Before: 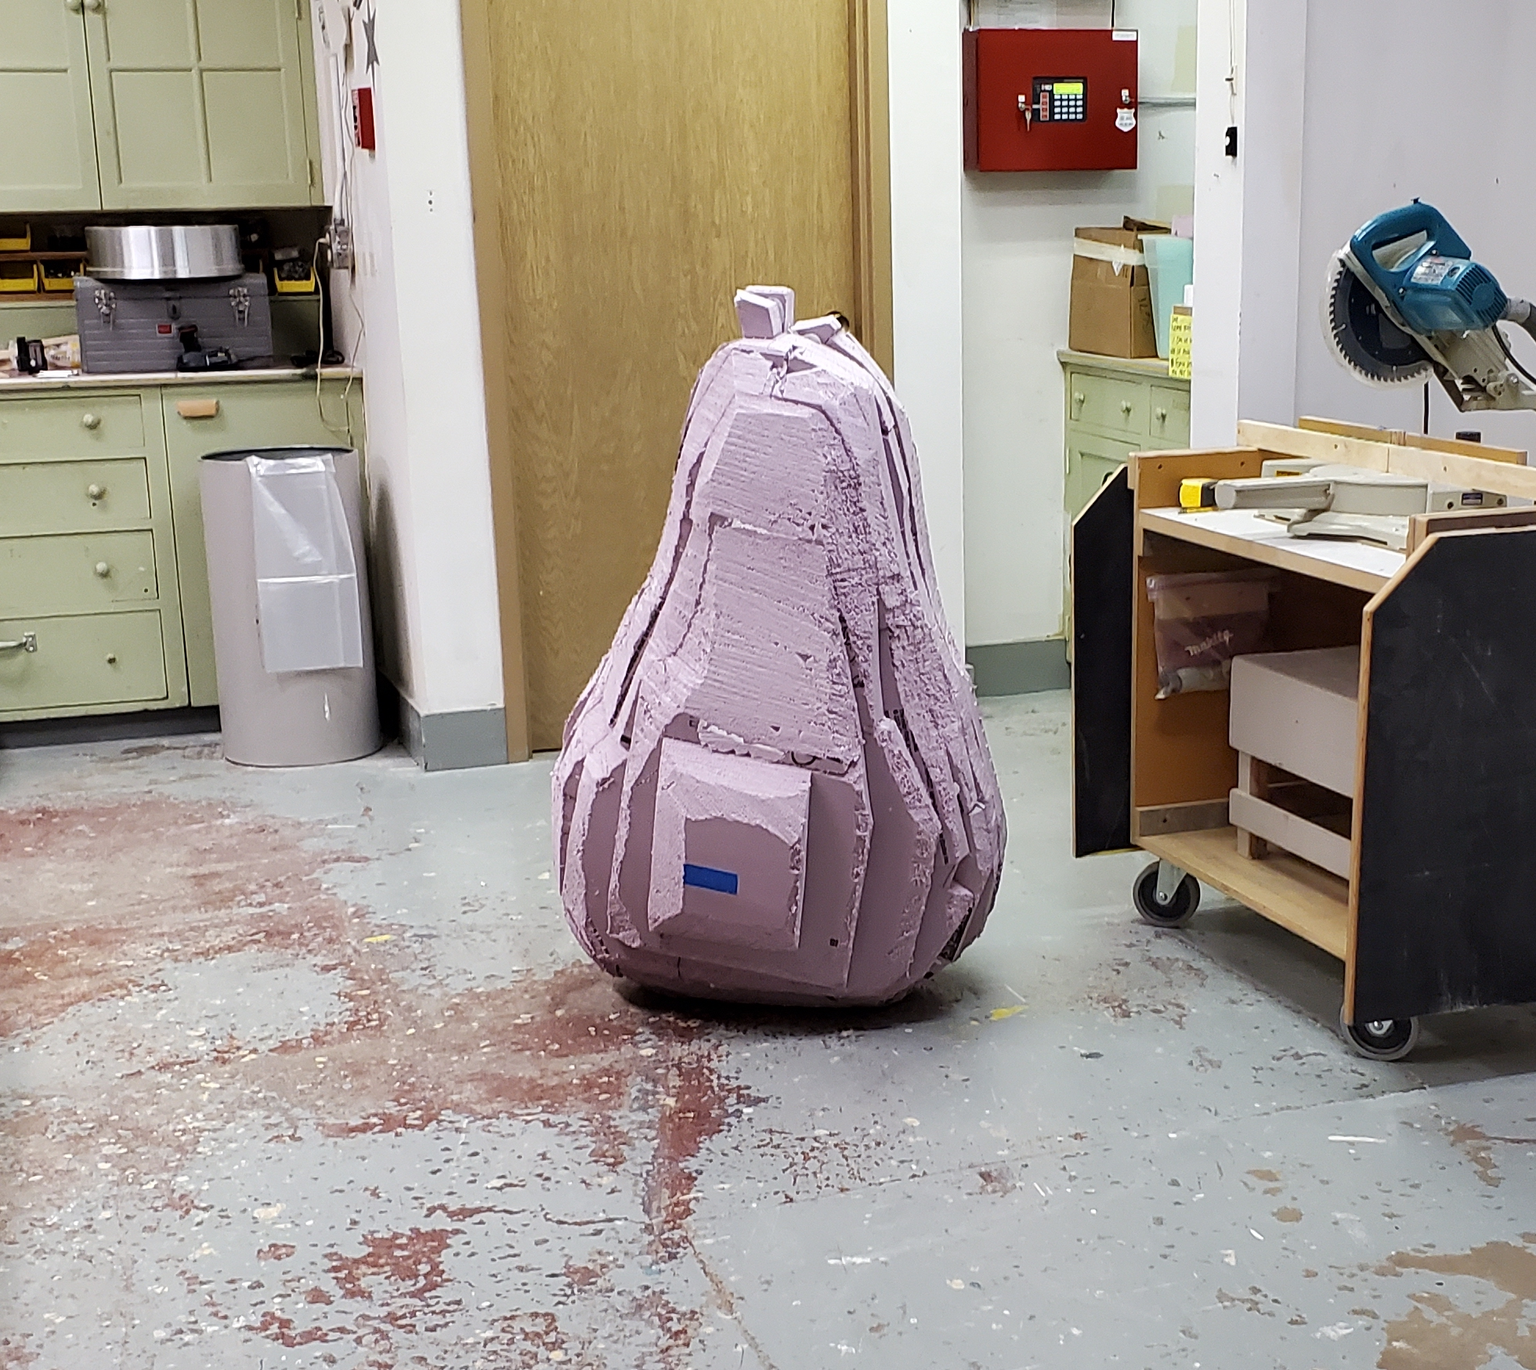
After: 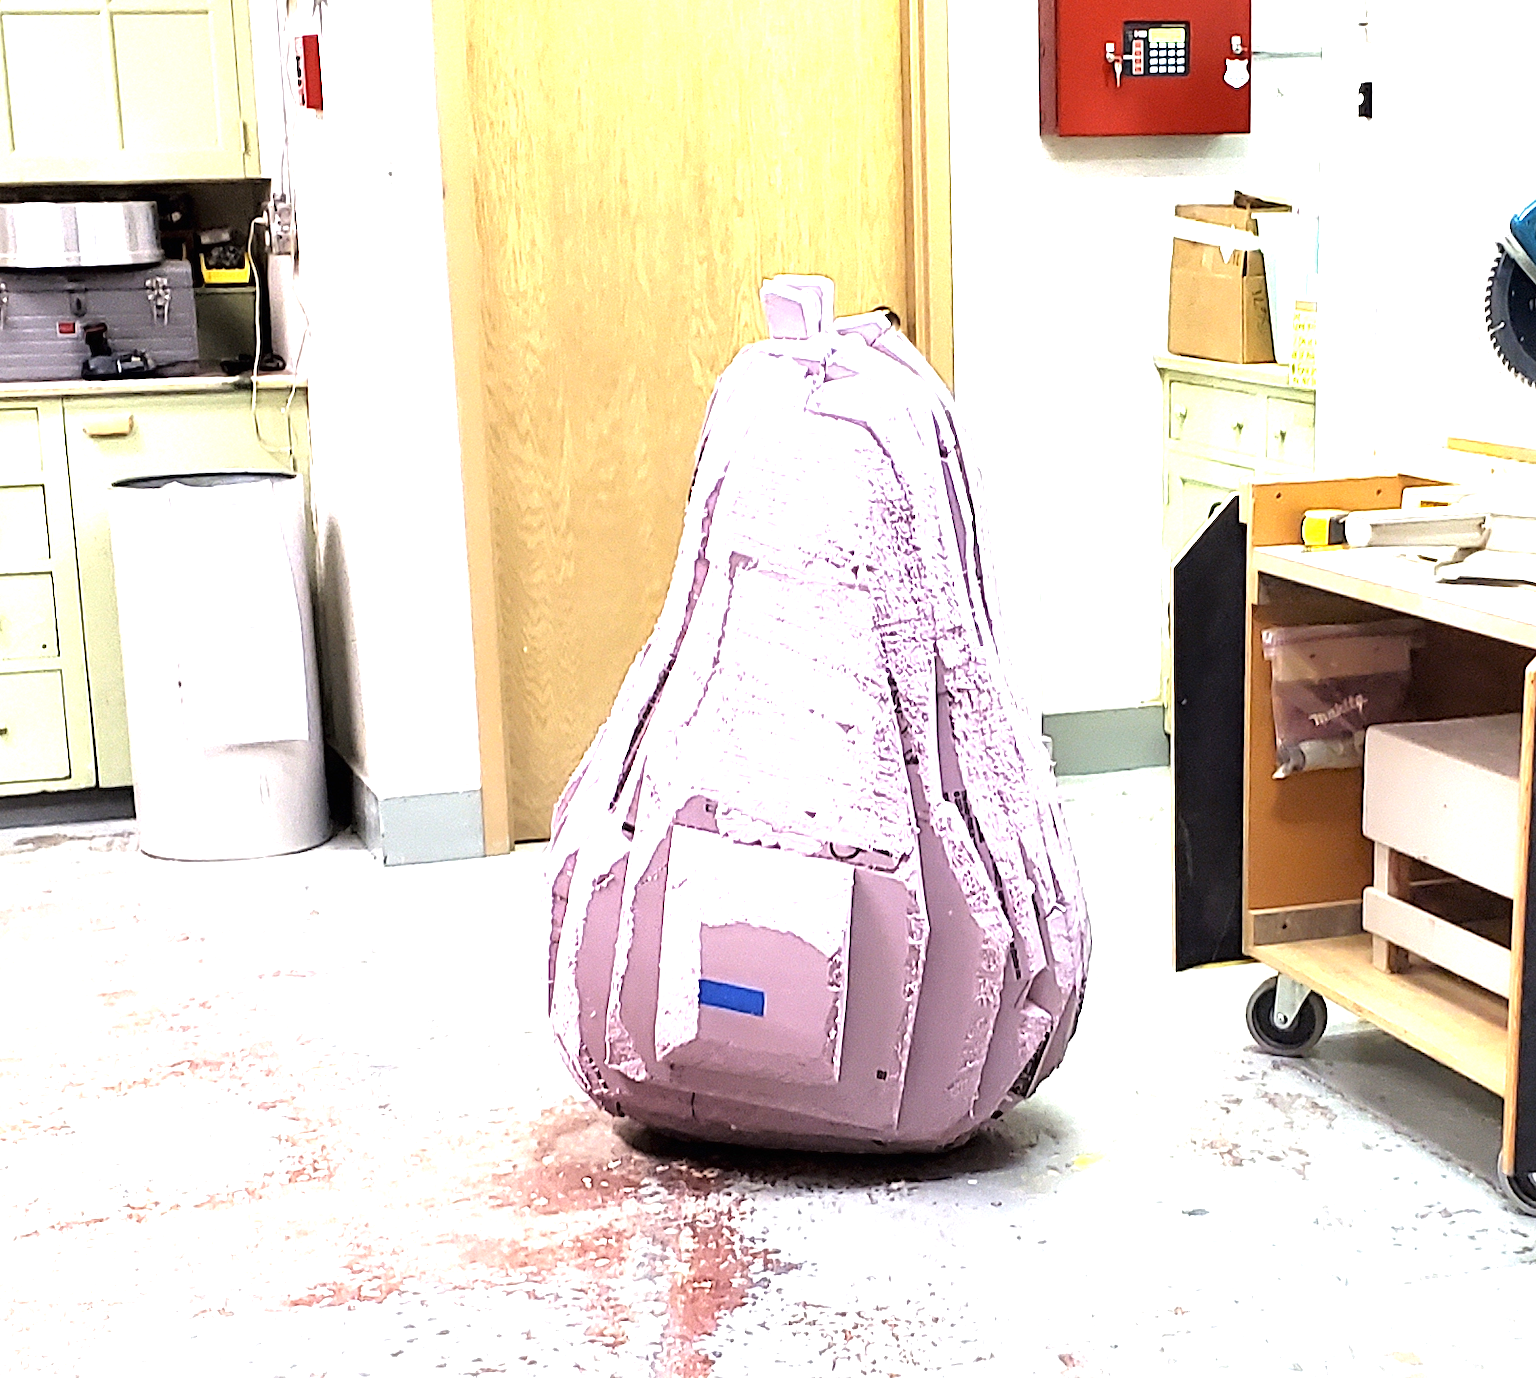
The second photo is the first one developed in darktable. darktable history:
crop and rotate: left 7.18%, top 4.379%, right 10.635%, bottom 12.917%
tone equalizer: -8 EV -0.421 EV, -7 EV -0.413 EV, -6 EV -0.307 EV, -5 EV -0.21 EV, -3 EV 0.227 EV, -2 EV 0.316 EV, -1 EV 0.393 EV, +0 EV 0.412 EV
exposure: black level correction 0, exposure 1.386 EV, compensate exposure bias true, compensate highlight preservation false
